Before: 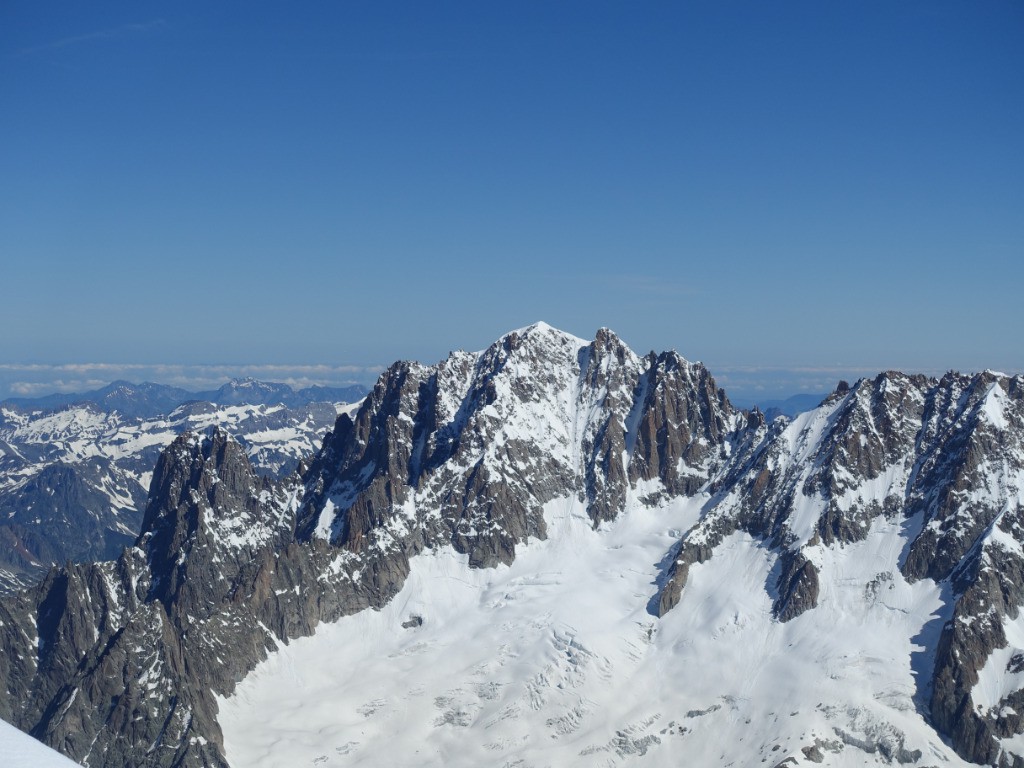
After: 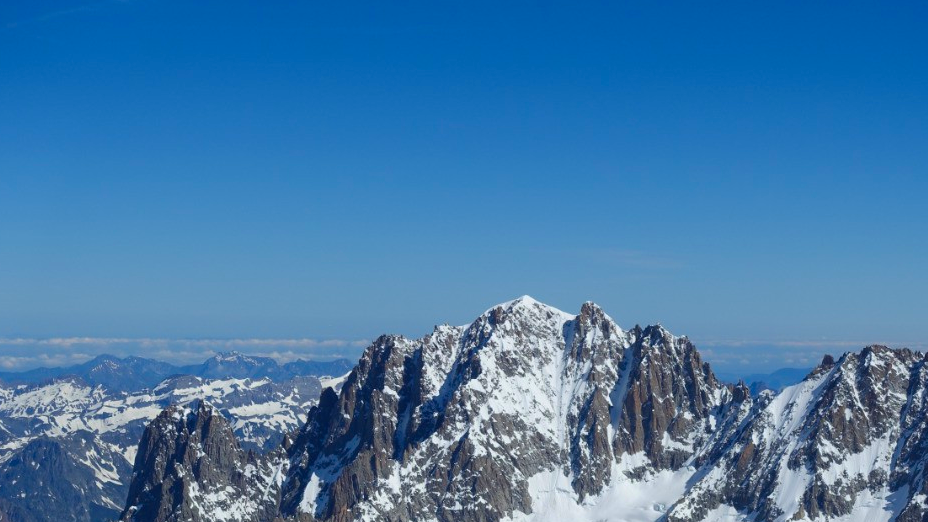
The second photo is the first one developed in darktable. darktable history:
color balance rgb: perceptual saturation grading › global saturation 25%, global vibrance 20%
crop: left 1.509%, top 3.452%, right 7.696%, bottom 28.452%
